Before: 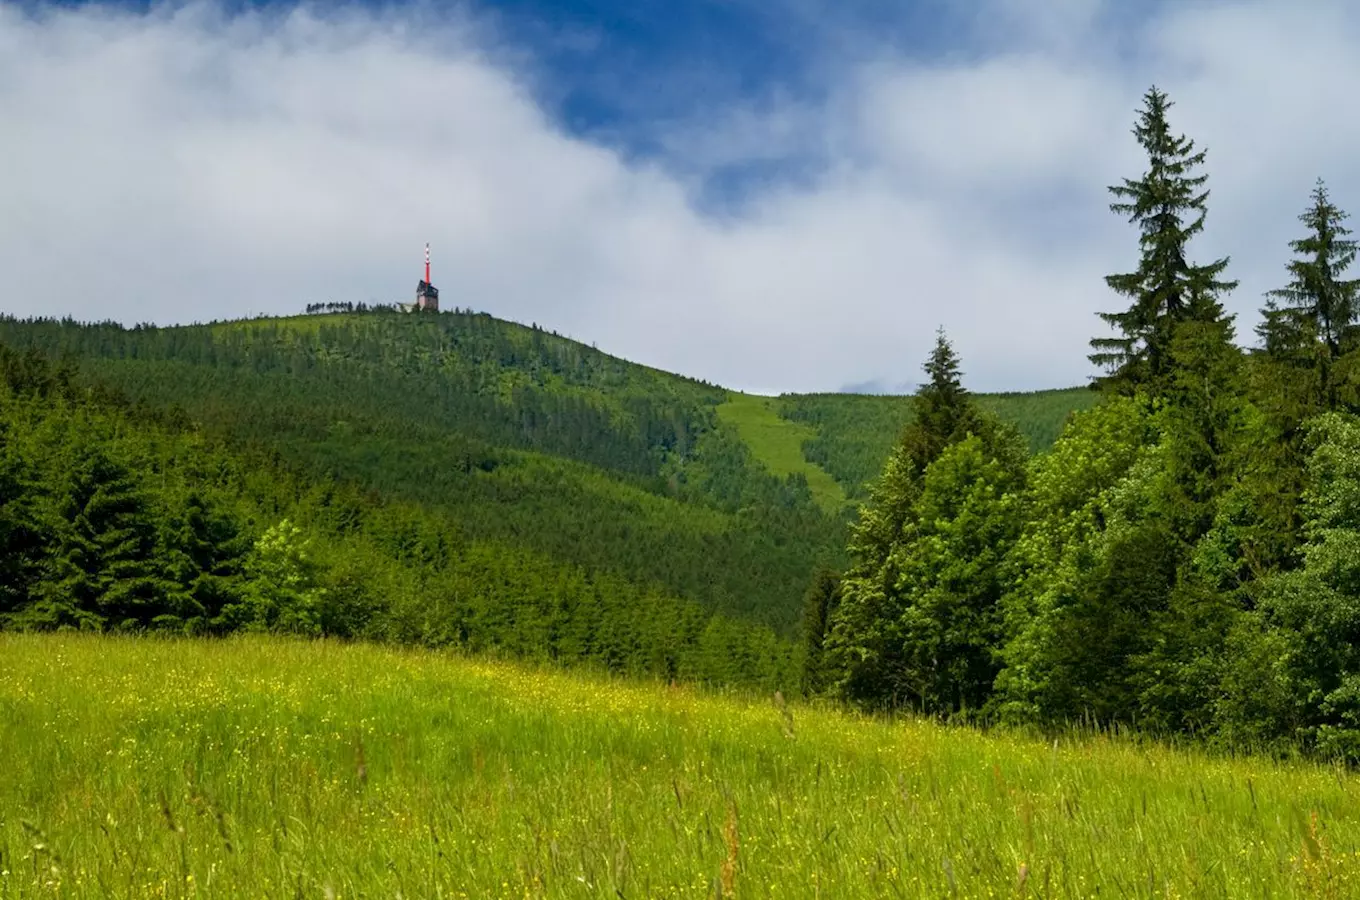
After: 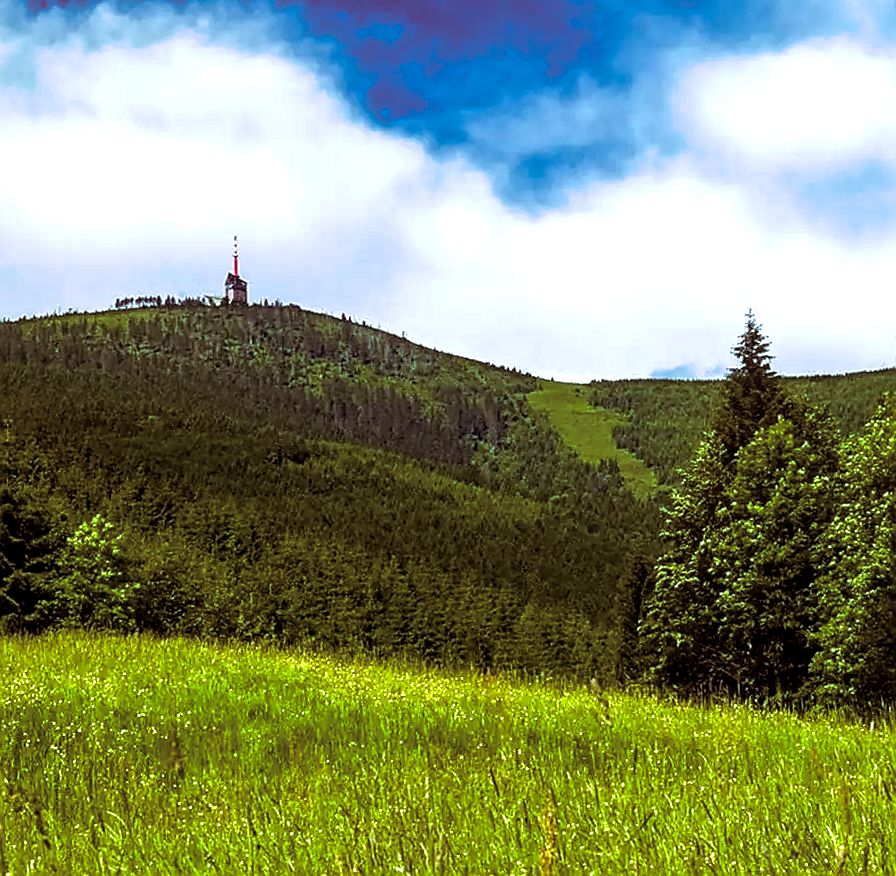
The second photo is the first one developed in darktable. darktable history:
crop and rotate: left 13.537%, right 19.796%
rotate and perspective: rotation -1°, crop left 0.011, crop right 0.989, crop top 0.025, crop bottom 0.975
color correction: highlights a* 5.81, highlights b* 4.84
color balance rgb: shadows lift › luminance -7.7%, shadows lift › chroma 2.13%, shadows lift › hue 200.79°, power › luminance -7.77%, power › chroma 2.27%, power › hue 220.69°, highlights gain › luminance 15.15%, highlights gain › chroma 4%, highlights gain › hue 209.35°, global offset › luminance -0.21%, global offset › chroma 0.27%, perceptual saturation grading › global saturation 24.42%, perceptual saturation grading › highlights -24.42%, perceptual saturation grading › mid-tones 24.42%, perceptual saturation grading › shadows 40%, perceptual brilliance grading › global brilliance -5%, perceptual brilliance grading › highlights 24.42%, perceptual brilliance grading › mid-tones 7%, perceptual brilliance grading › shadows -5%
local contrast: on, module defaults
split-toning: highlights › hue 298.8°, highlights › saturation 0.73, compress 41.76%
sharpen: radius 1.4, amount 1.25, threshold 0.7
